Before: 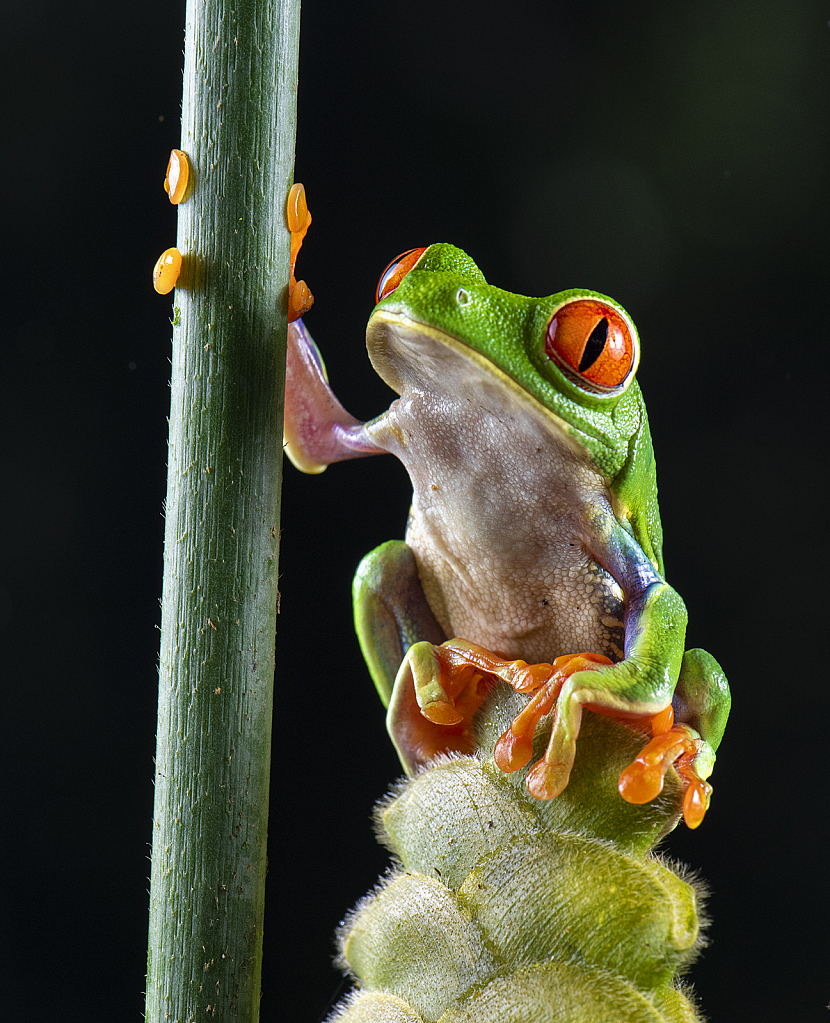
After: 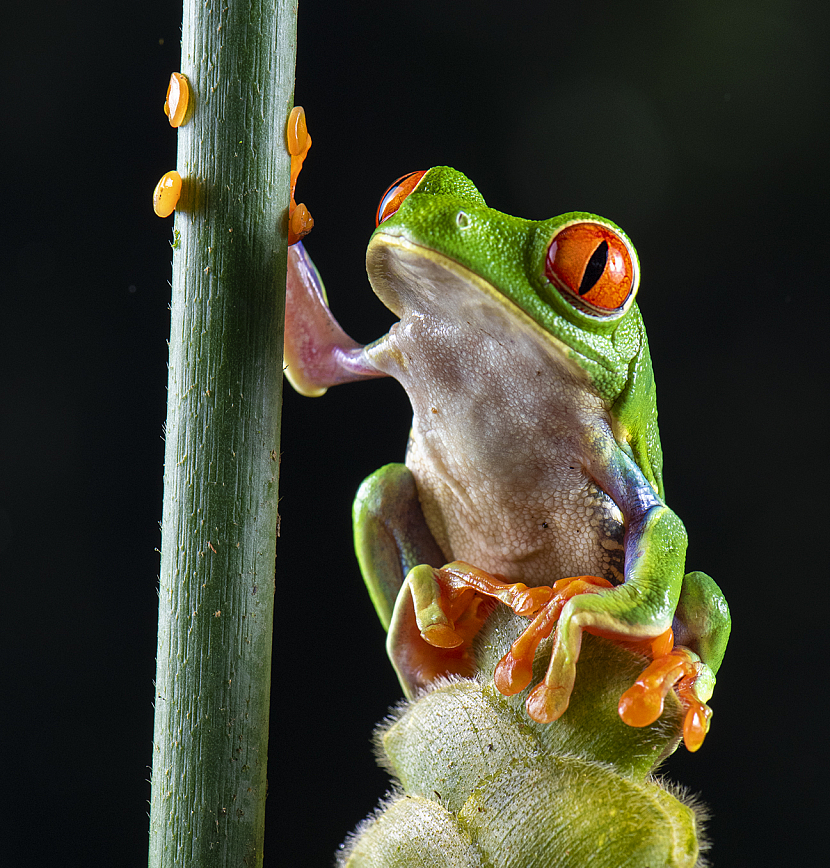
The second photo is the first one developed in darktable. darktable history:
crop: top 7.623%, bottom 7.456%
